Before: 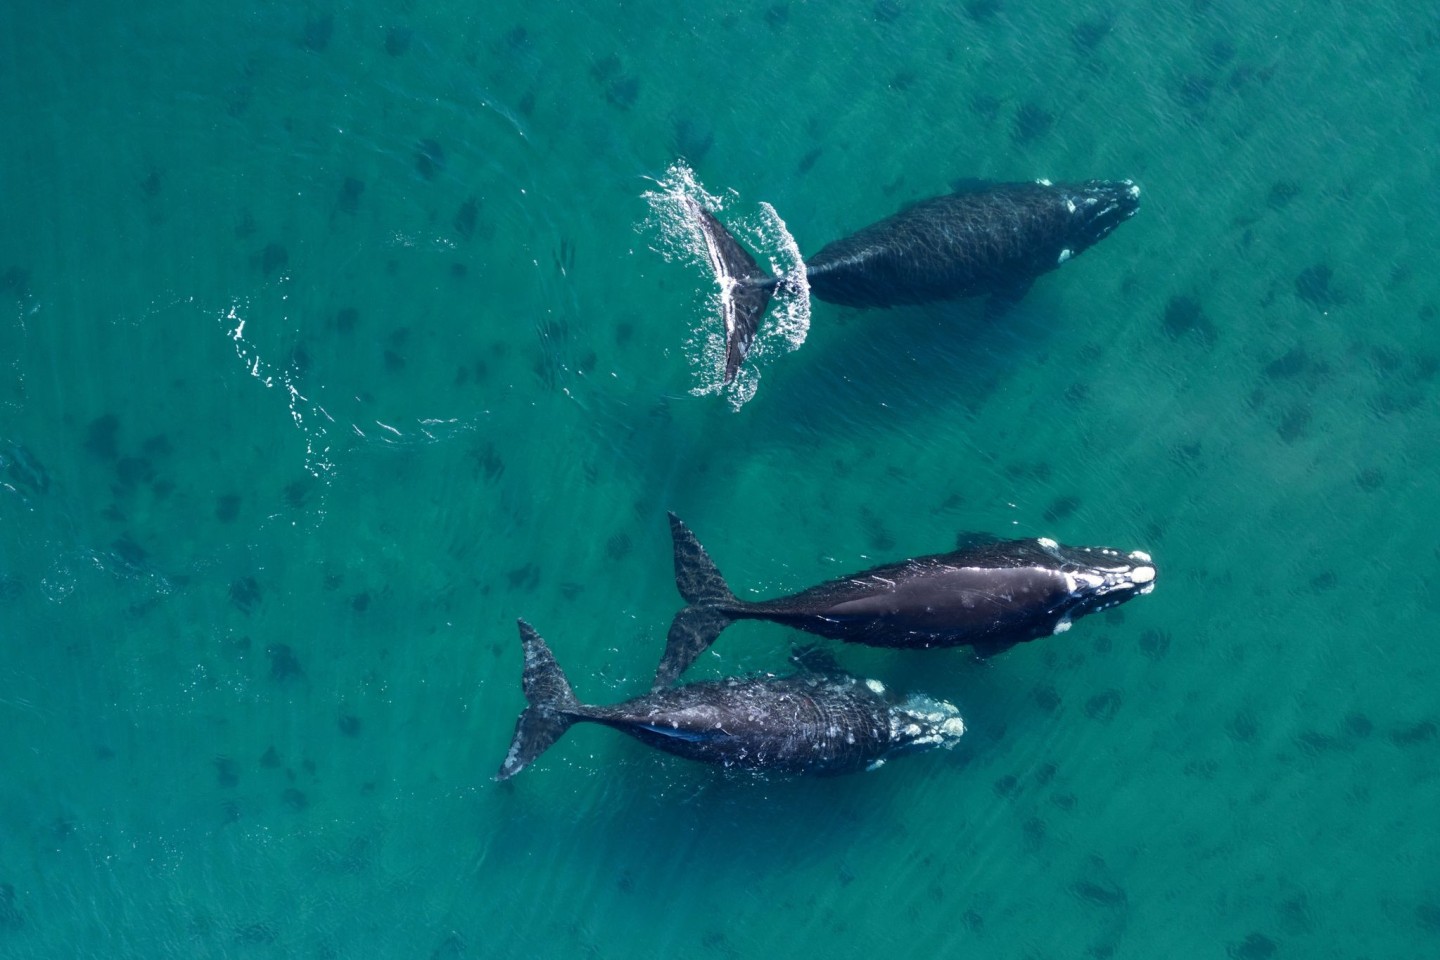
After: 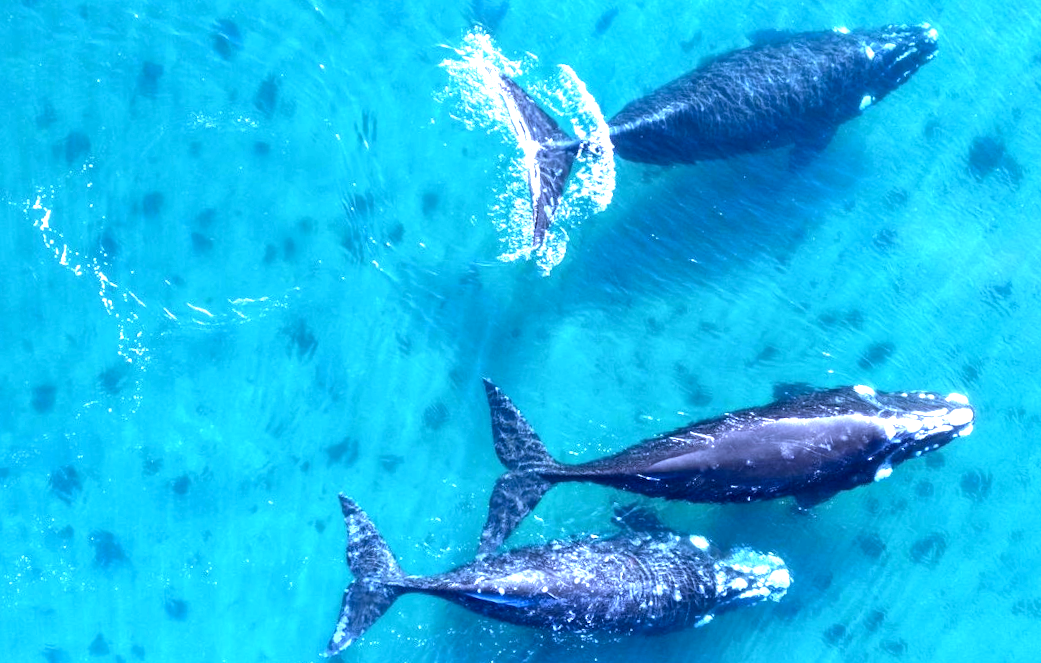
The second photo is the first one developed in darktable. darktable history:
local contrast: on, module defaults
exposure: black level correction 0.001, exposure 1.822 EV, compensate exposure bias true, compensate highlight preservation false
rotate and perspective: rotation -3°, crop left 0.031, crop right 0.968, crop top 0.07, crop bottom 0.93
white balance: red 0.871, blue 1.249
crop and rotate: left 11.831%, top 11.346%, right 13.429%, bottom 13.899%
contrast brightness saturation: contrast 0.07
